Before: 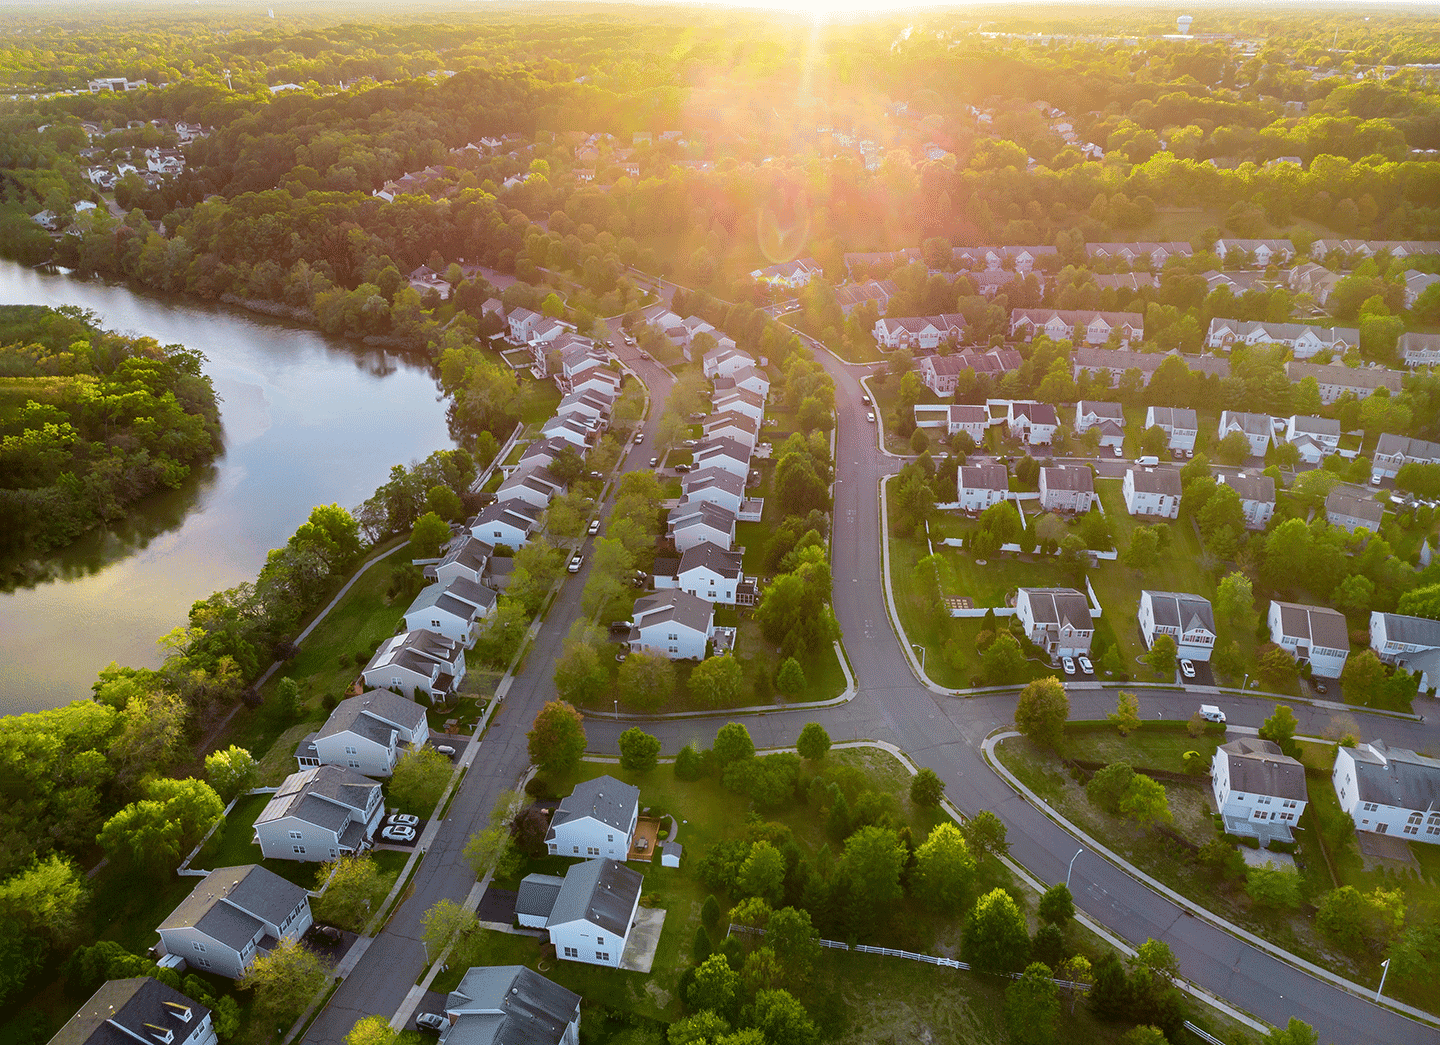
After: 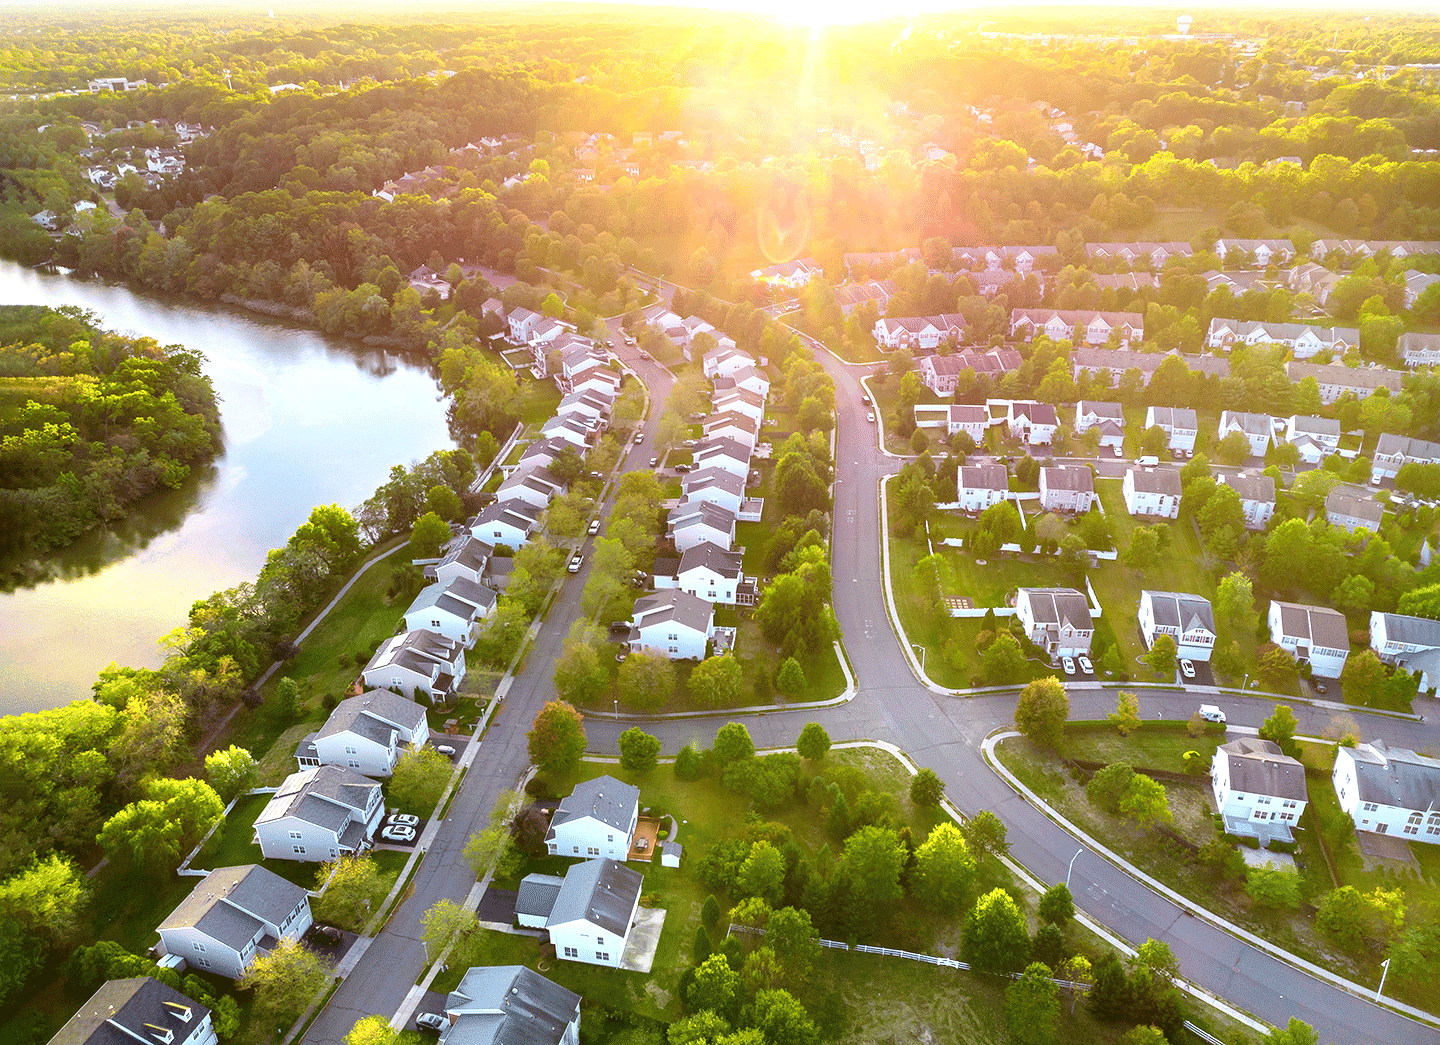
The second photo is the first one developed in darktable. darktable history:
graduated density: on, module defaults
exposure: black level correction 0, exposure 1.2 EV, compensate exposure bias true, compensate highlight preservation false
tone equalizer: on, module defaults
